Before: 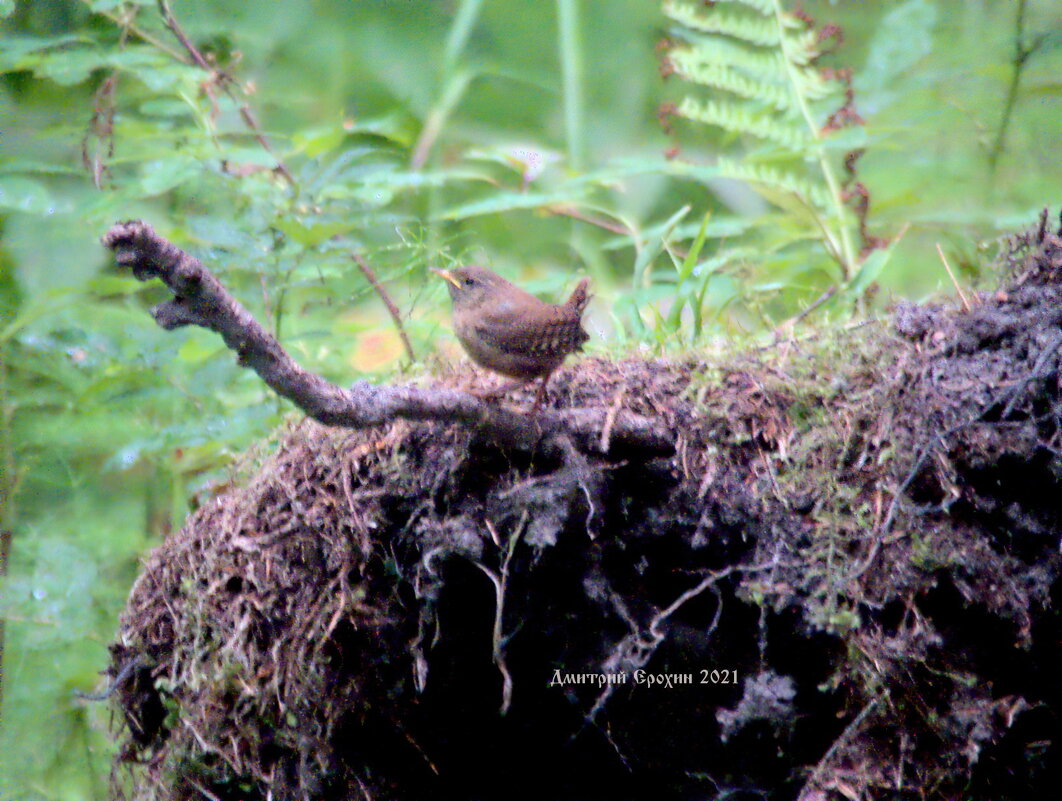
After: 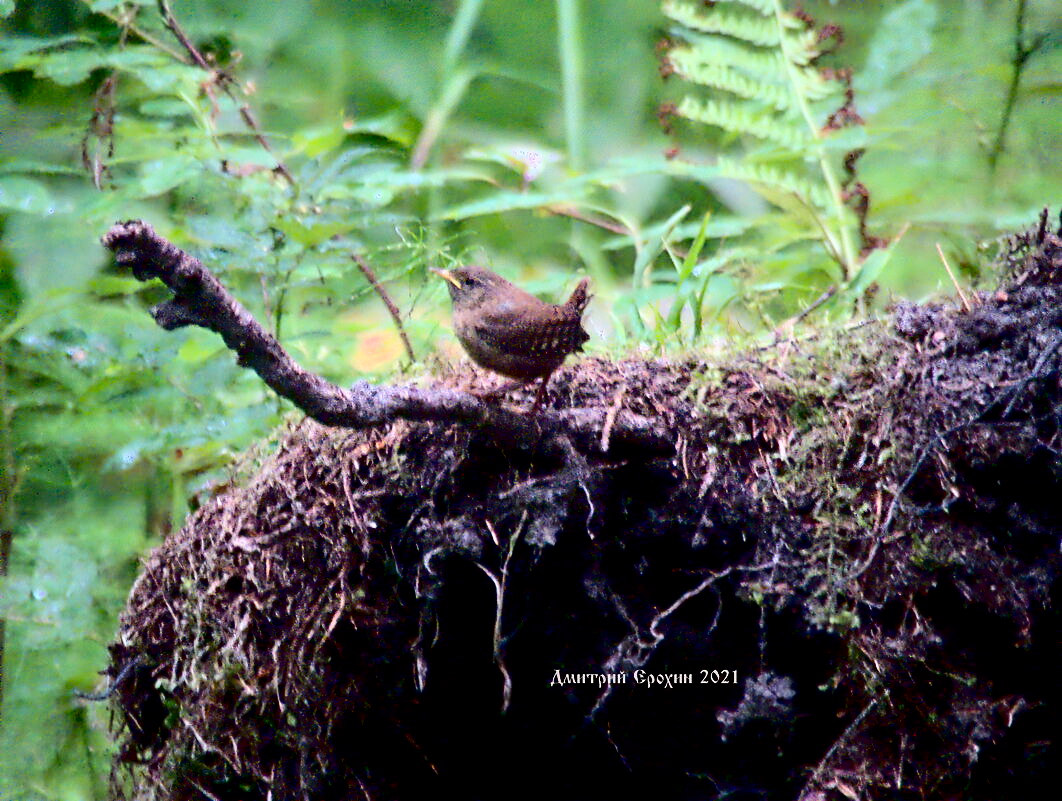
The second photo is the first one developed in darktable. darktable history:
contrast brightness saturation: contrast 0.243, brightness -0.233, saturation 0.145
sharpen: on, module defaults
